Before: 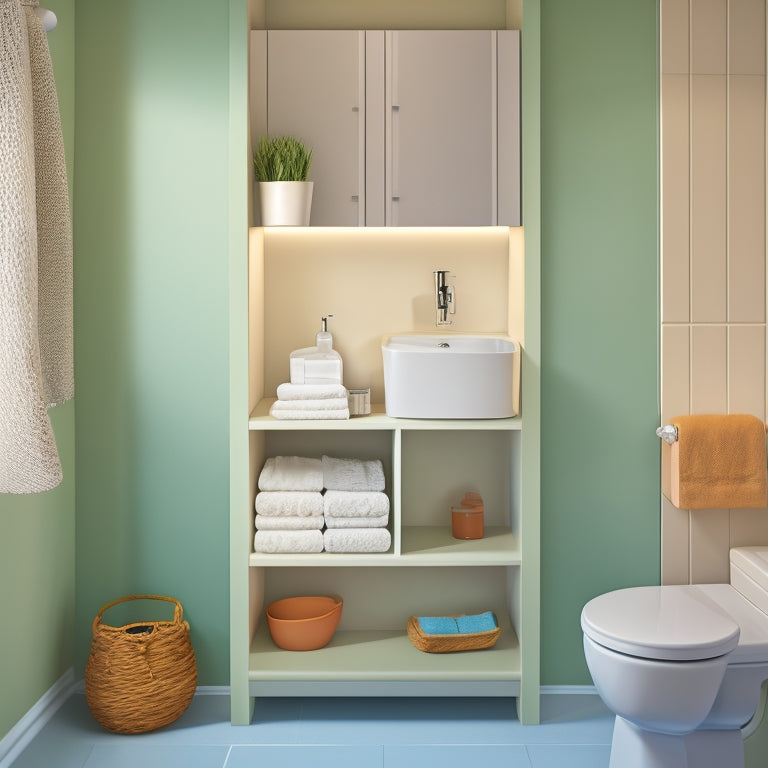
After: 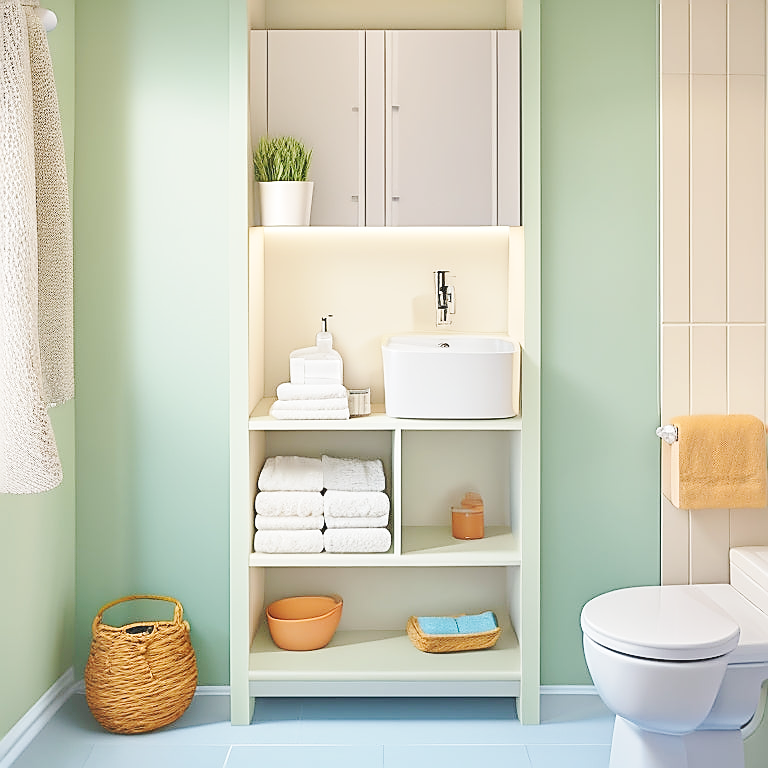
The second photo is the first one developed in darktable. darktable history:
base curve: curves: ch0 [(0, 0.007) (0.028, 0.063) (0.121, 0.311) (0.46, 0.743) (0.859, 0.957) (1, 1)], preserve colors none
sharpen: radius 1.4, amount 1.25, threshold 0.7
